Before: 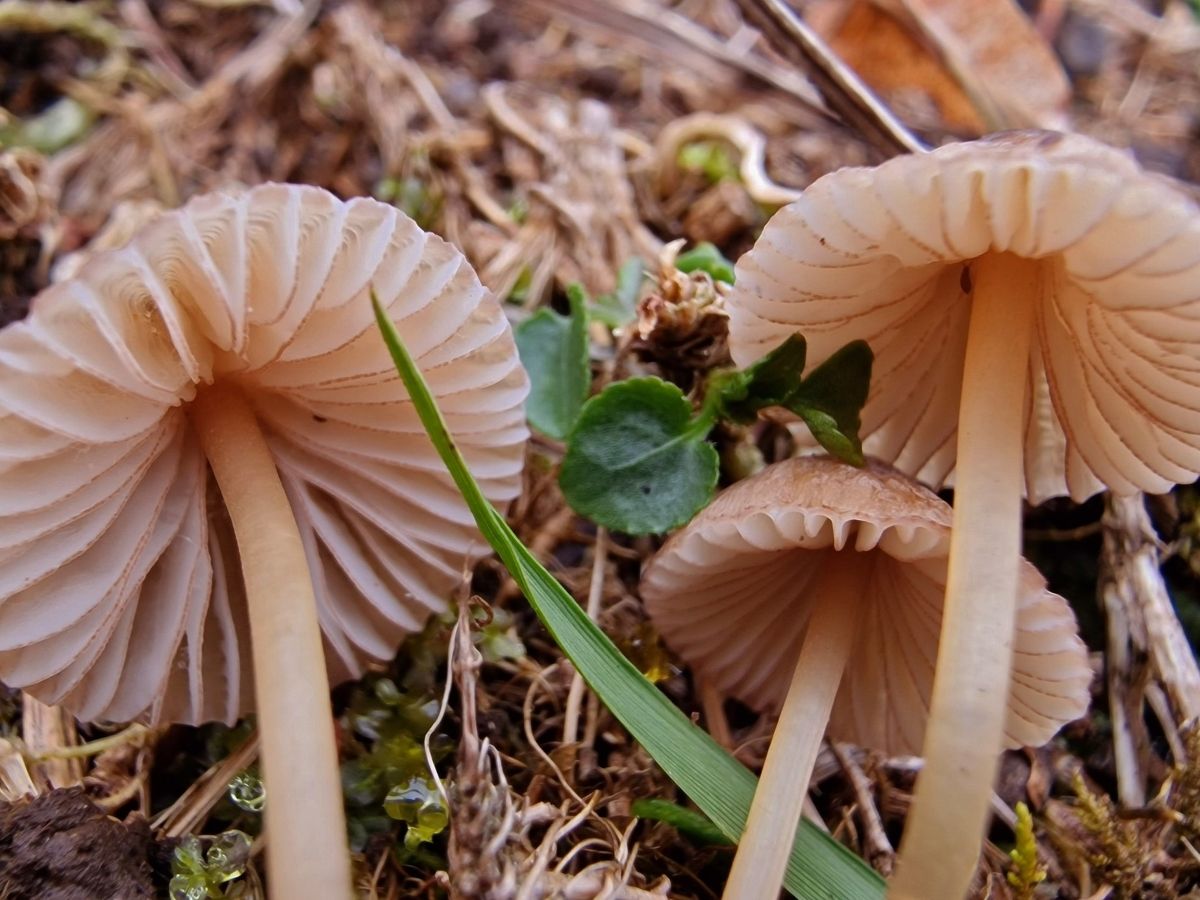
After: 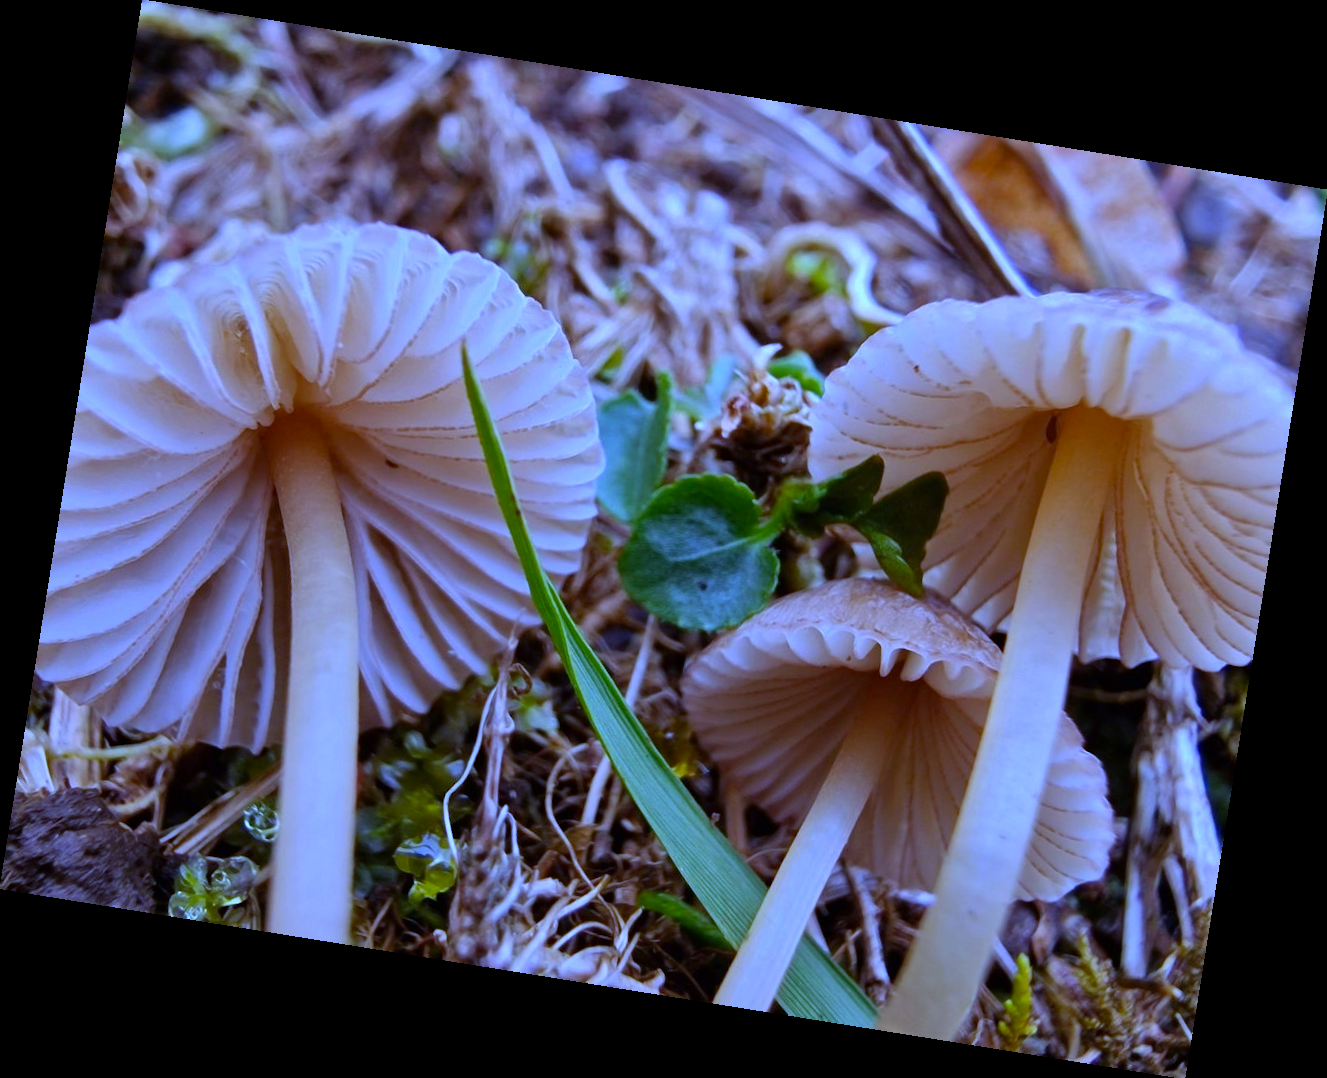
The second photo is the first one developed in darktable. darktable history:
rotate and perspective: rotation 9.12°, automatic cropping off
shadows and highlights: shadows 20.55, highlights -20.99, soften with gaussian
white balance: red 0.766, blue 1.537
color balance: output saturation 120%
